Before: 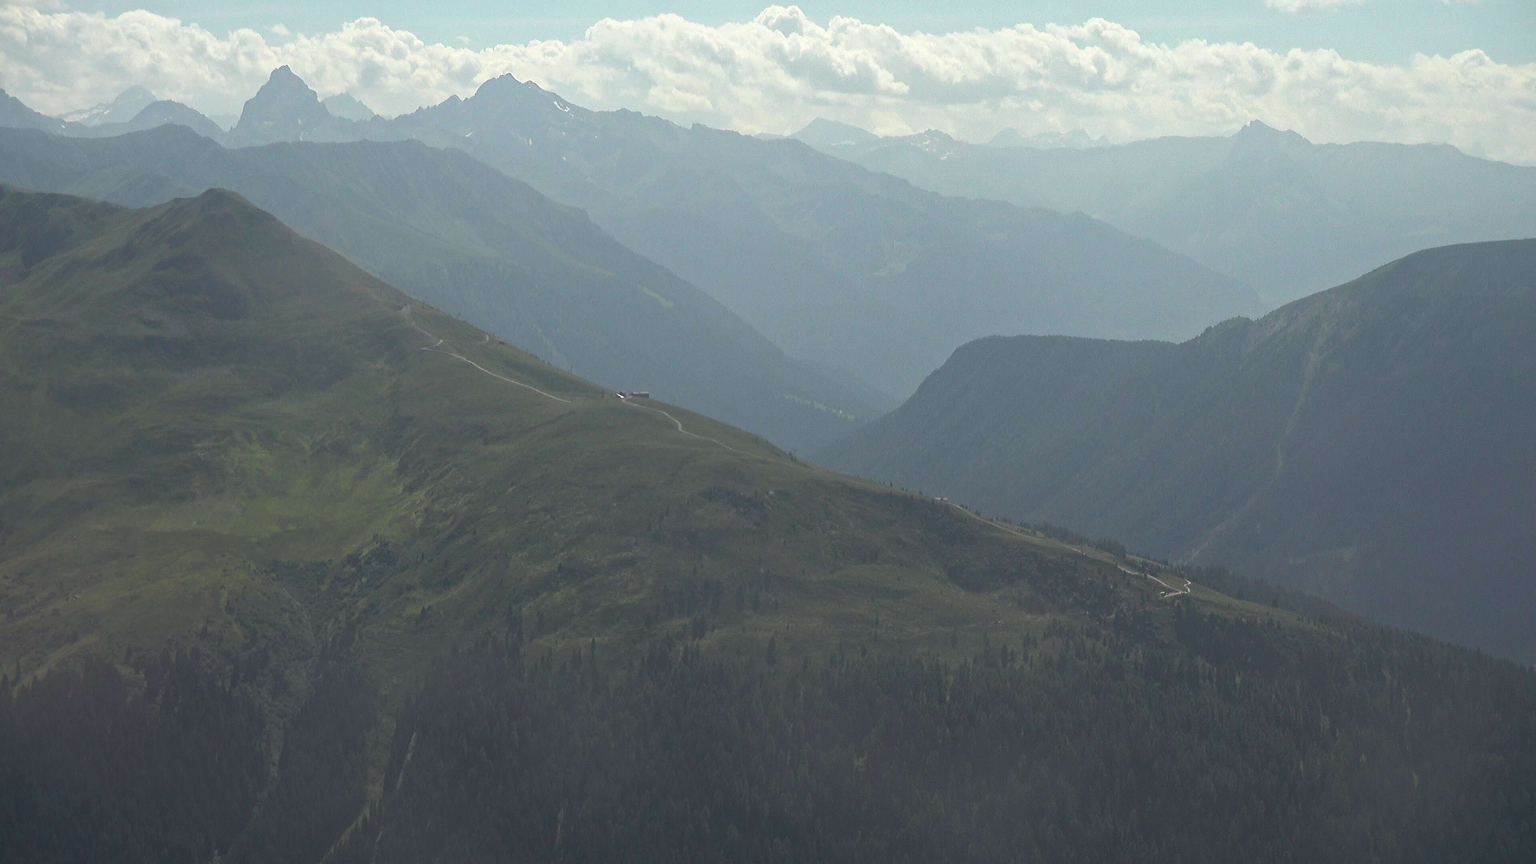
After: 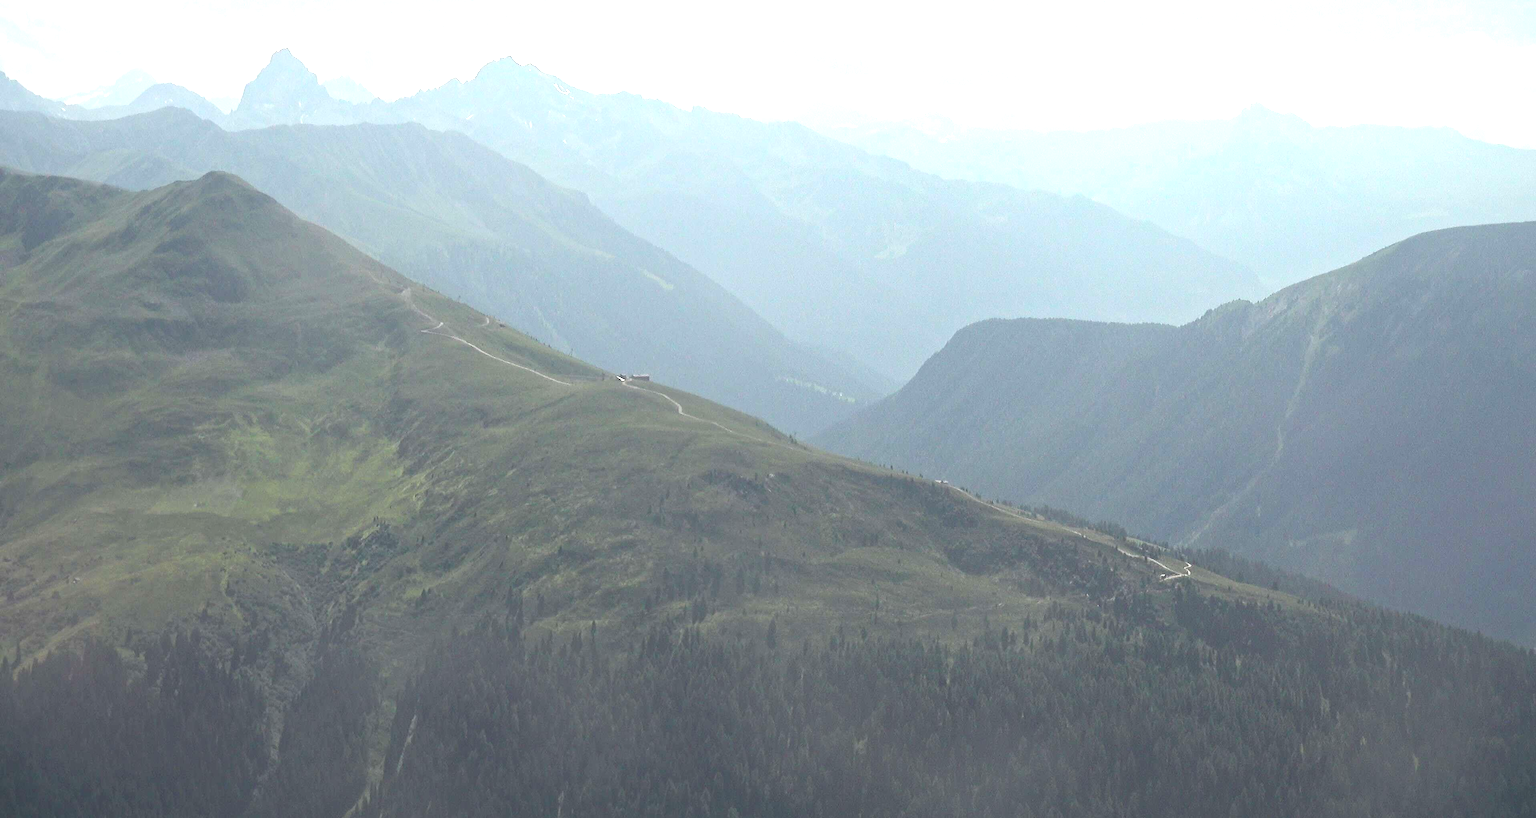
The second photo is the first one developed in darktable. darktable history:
contrast brightness saturation: contrast 0.145
crop and rotate: top 2.117%, bottom 3.152%
exposure: black level correction -0.001, exposure 1.114 EV, compensate highlight preservation false
color correction: highlights b* -0.012
